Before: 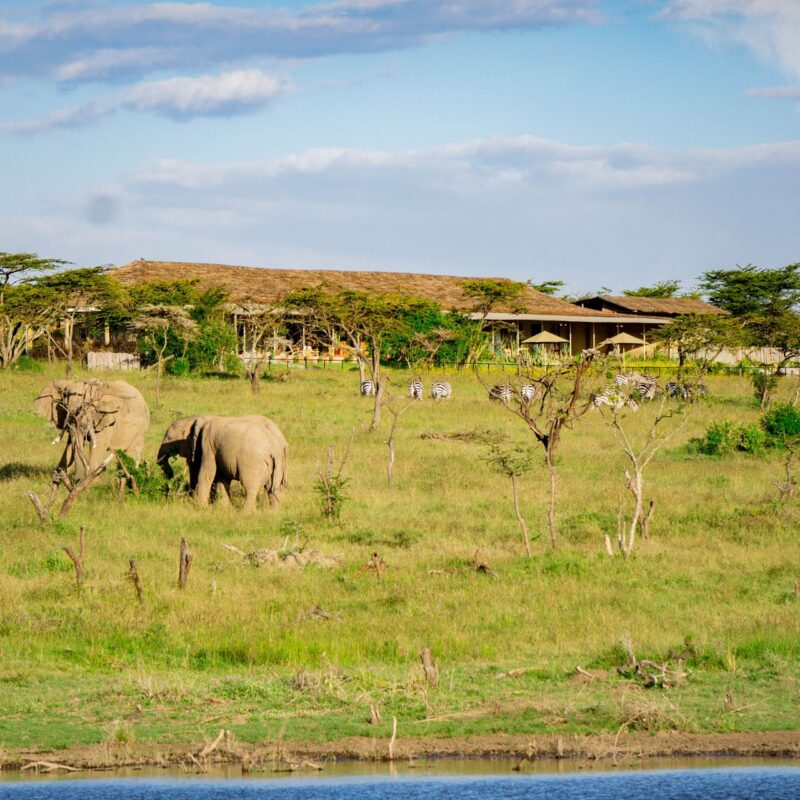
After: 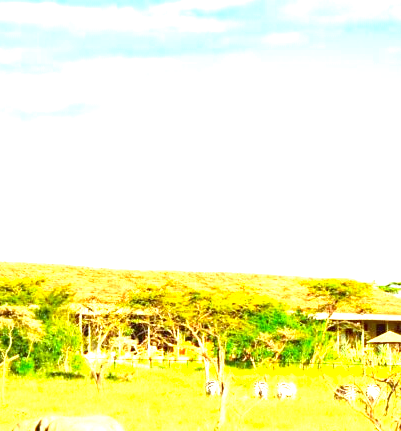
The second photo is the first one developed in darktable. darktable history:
crop: left 19.456%, right 30.361%, bottom 46.072%
color correction: highlights a* -6.26, highlights b* 9.49, shadows a* 10.68, shadows b* 23.57
exposure: black level correction 0, exposure 2.322 EV, compensate highlight preservation false
contrast brightness saturation: contrast -0.093, brightness 0.053, saturation 0.075
